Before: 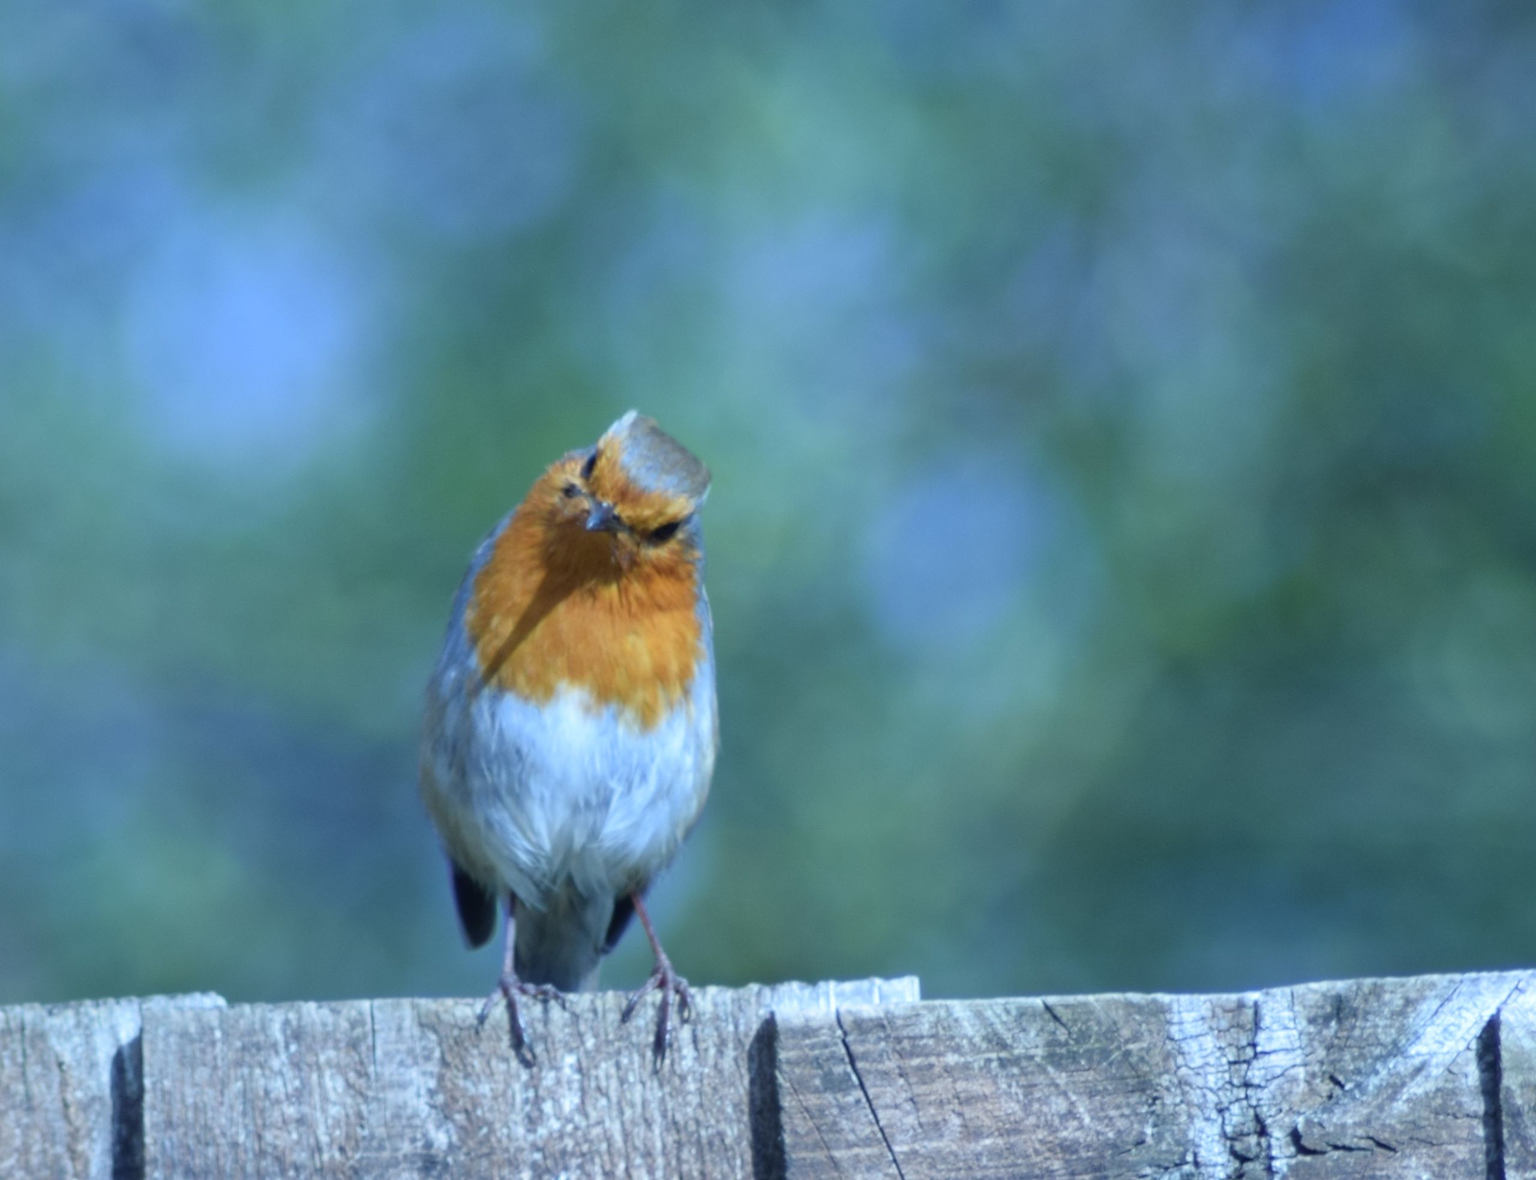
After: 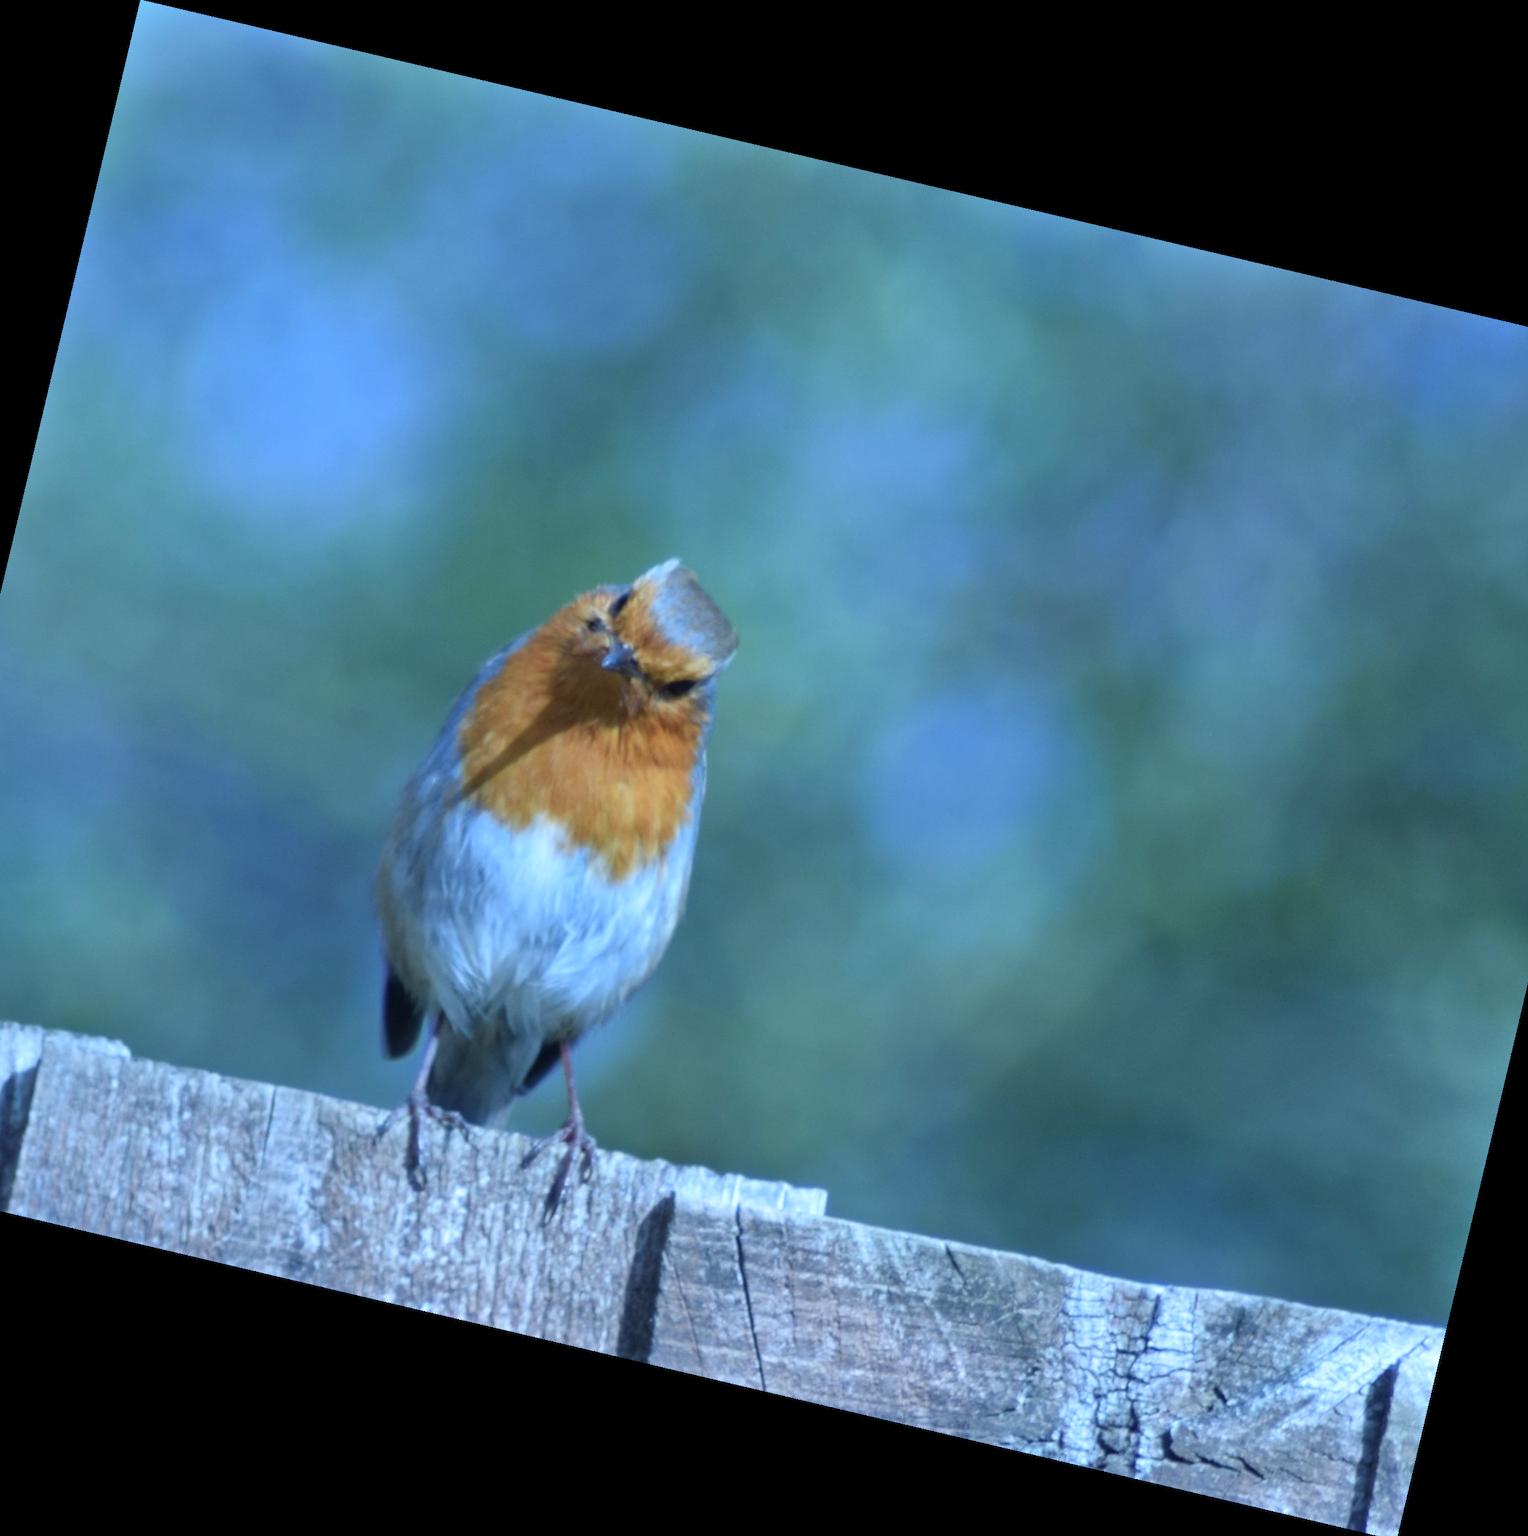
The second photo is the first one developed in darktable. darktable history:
white balance: red 0.983, blue 1.036
crop: left 7.598%, right 7.873%
shadows and highlights: low approximation 0.01, soften with gaussian
contrast brightness saturation: saturation -0.05
rotate and perspective: rotation 13.27°, automatic cropping off
color correction: highlights a* -0.772, highlights b* -8.92
